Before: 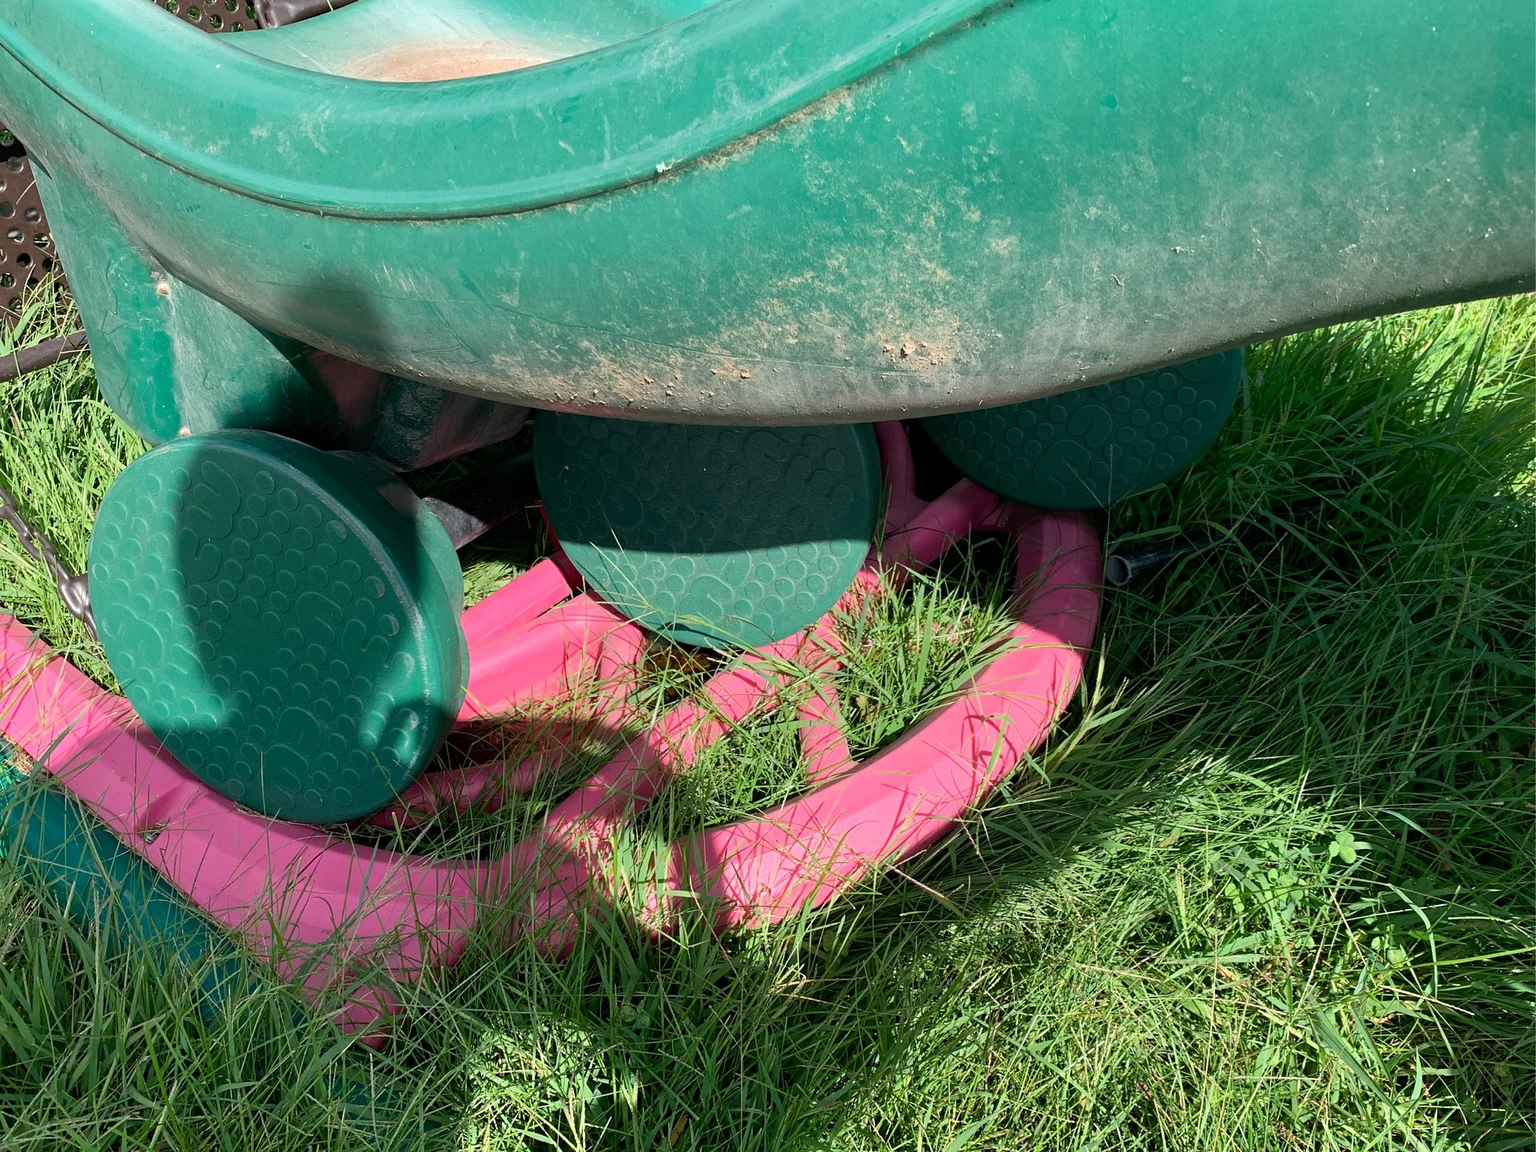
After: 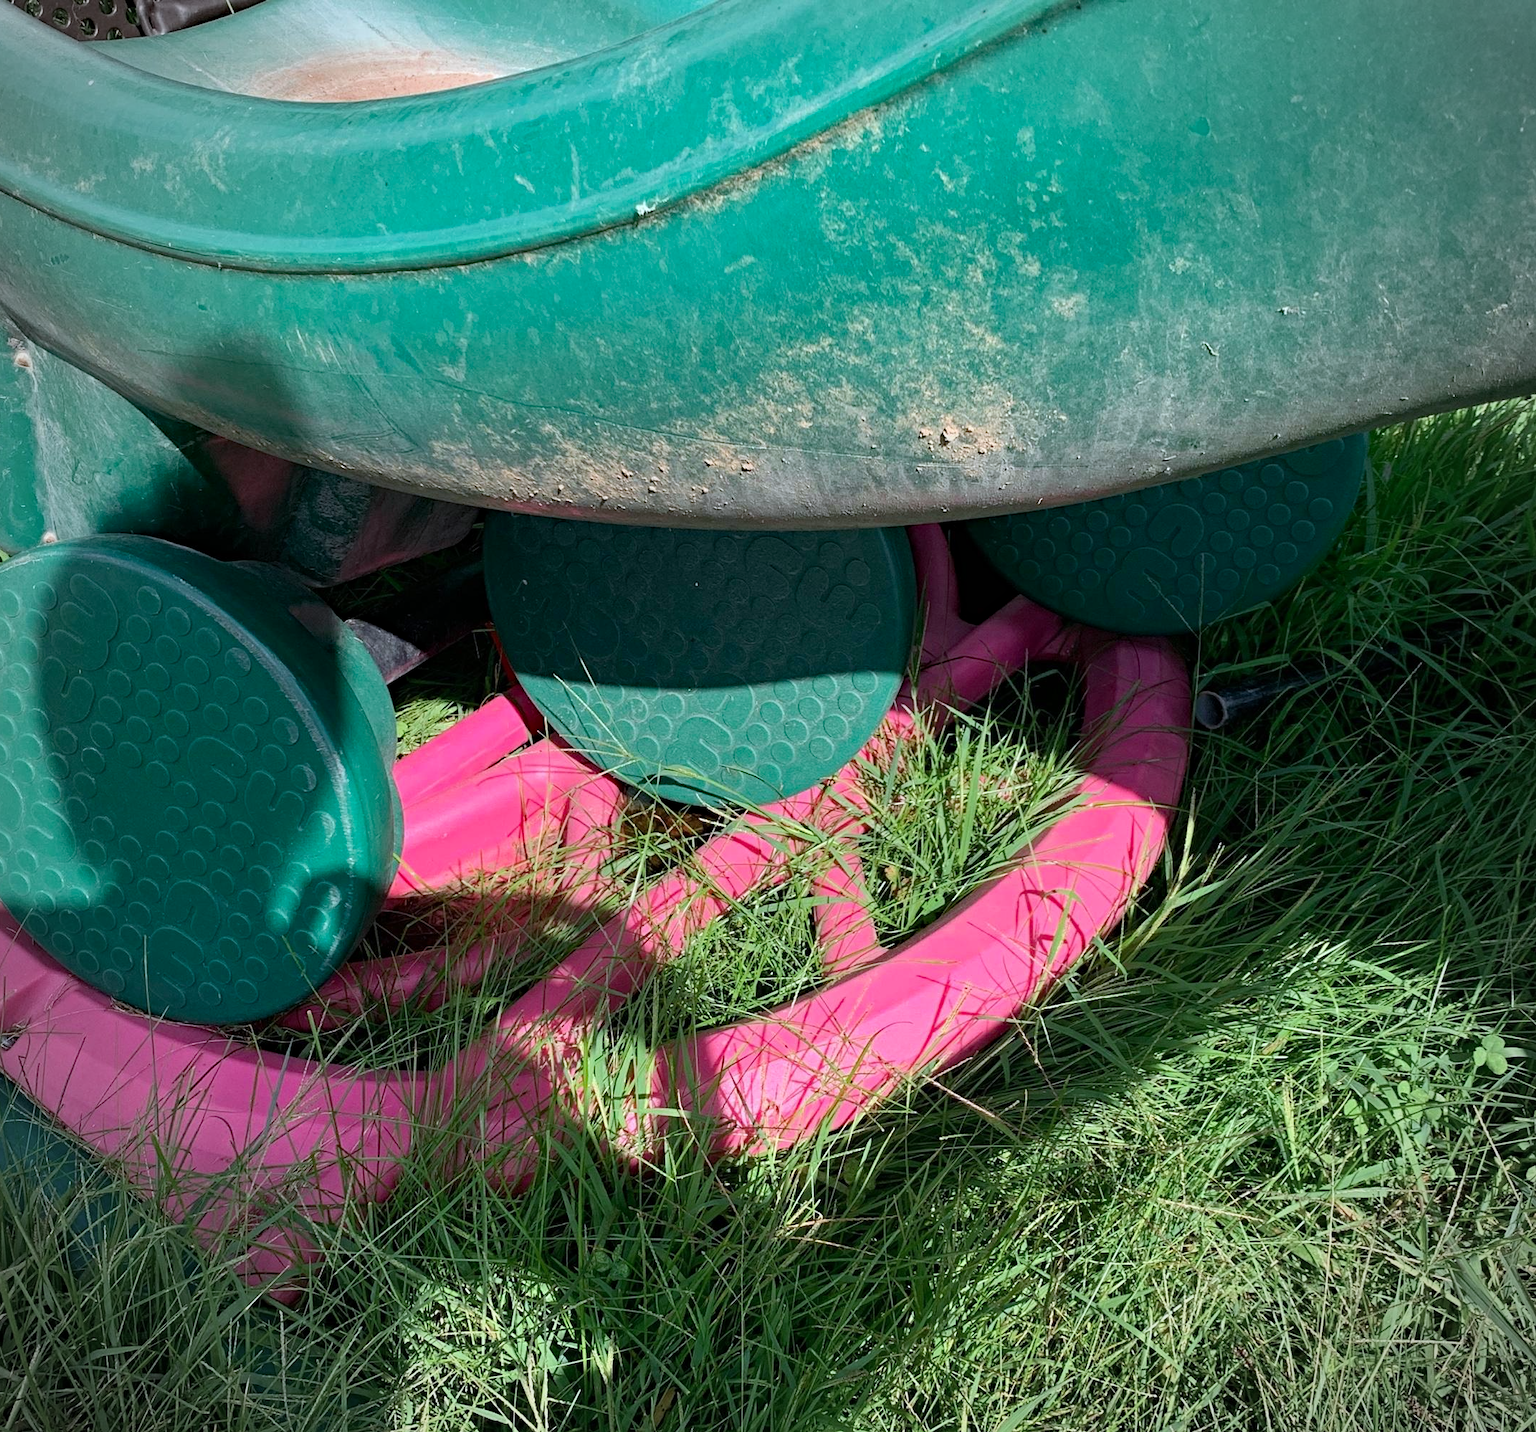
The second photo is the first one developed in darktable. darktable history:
color calibration: illuminant as shot in camera, x 0.358, y 0.373, temperature 4628.91 K
haze removal: strength 0.294, distance 0.249, compatibility mode true, adaptive false
vignetting: on, module defaults
crop and rotate: left 9.519%, right 10.125%
